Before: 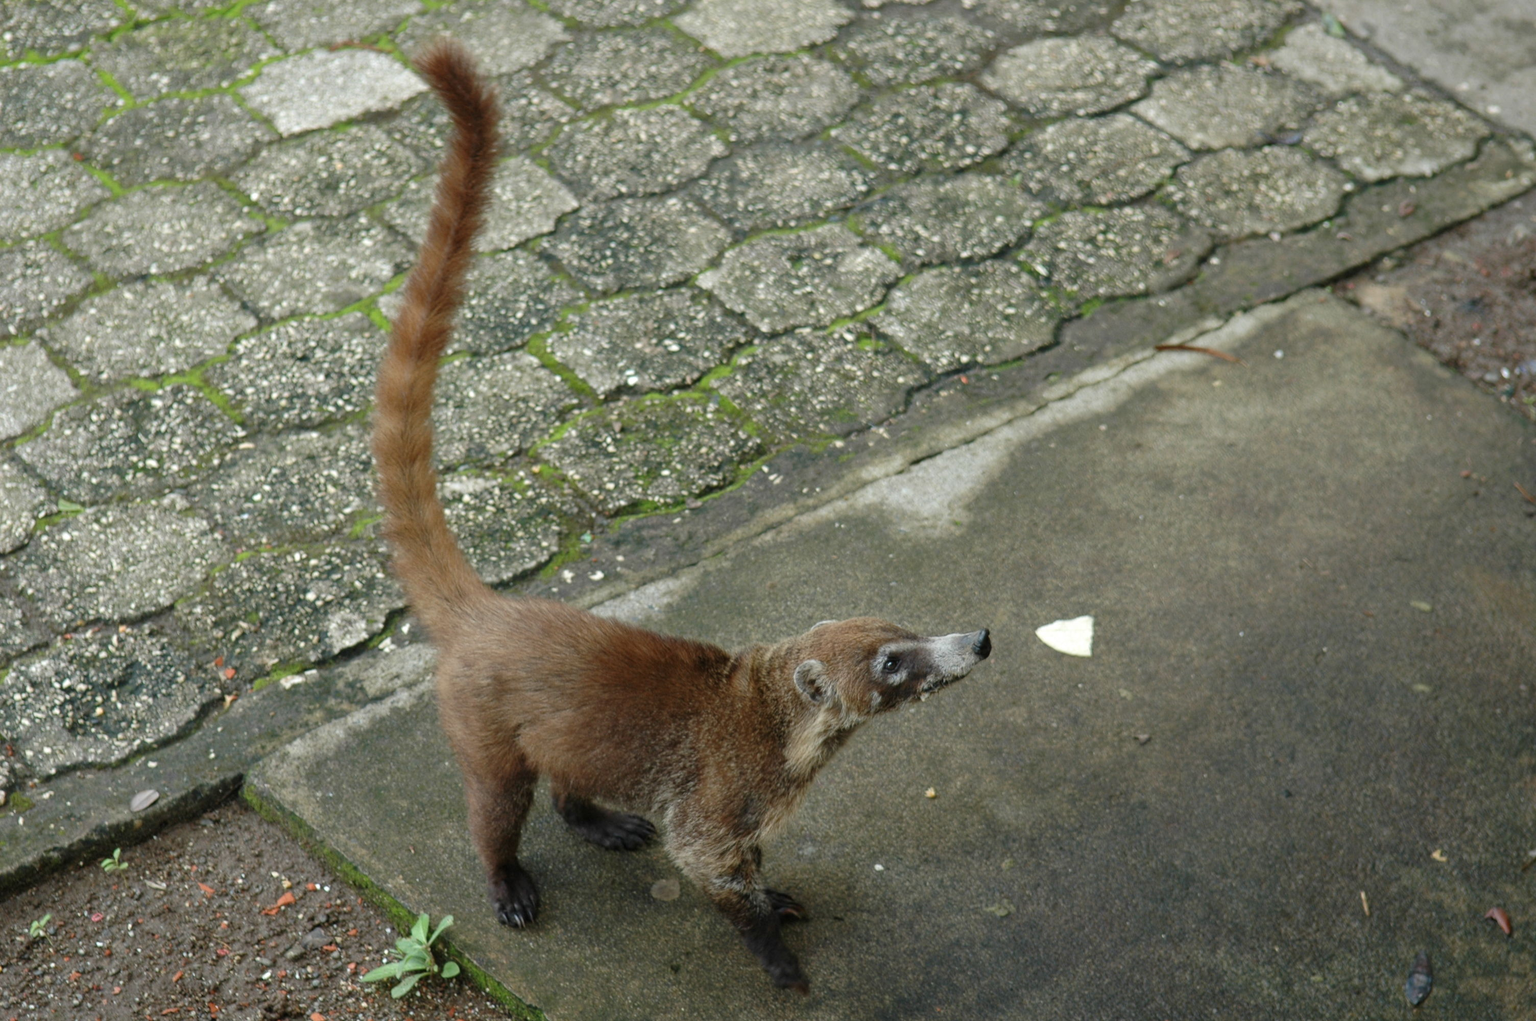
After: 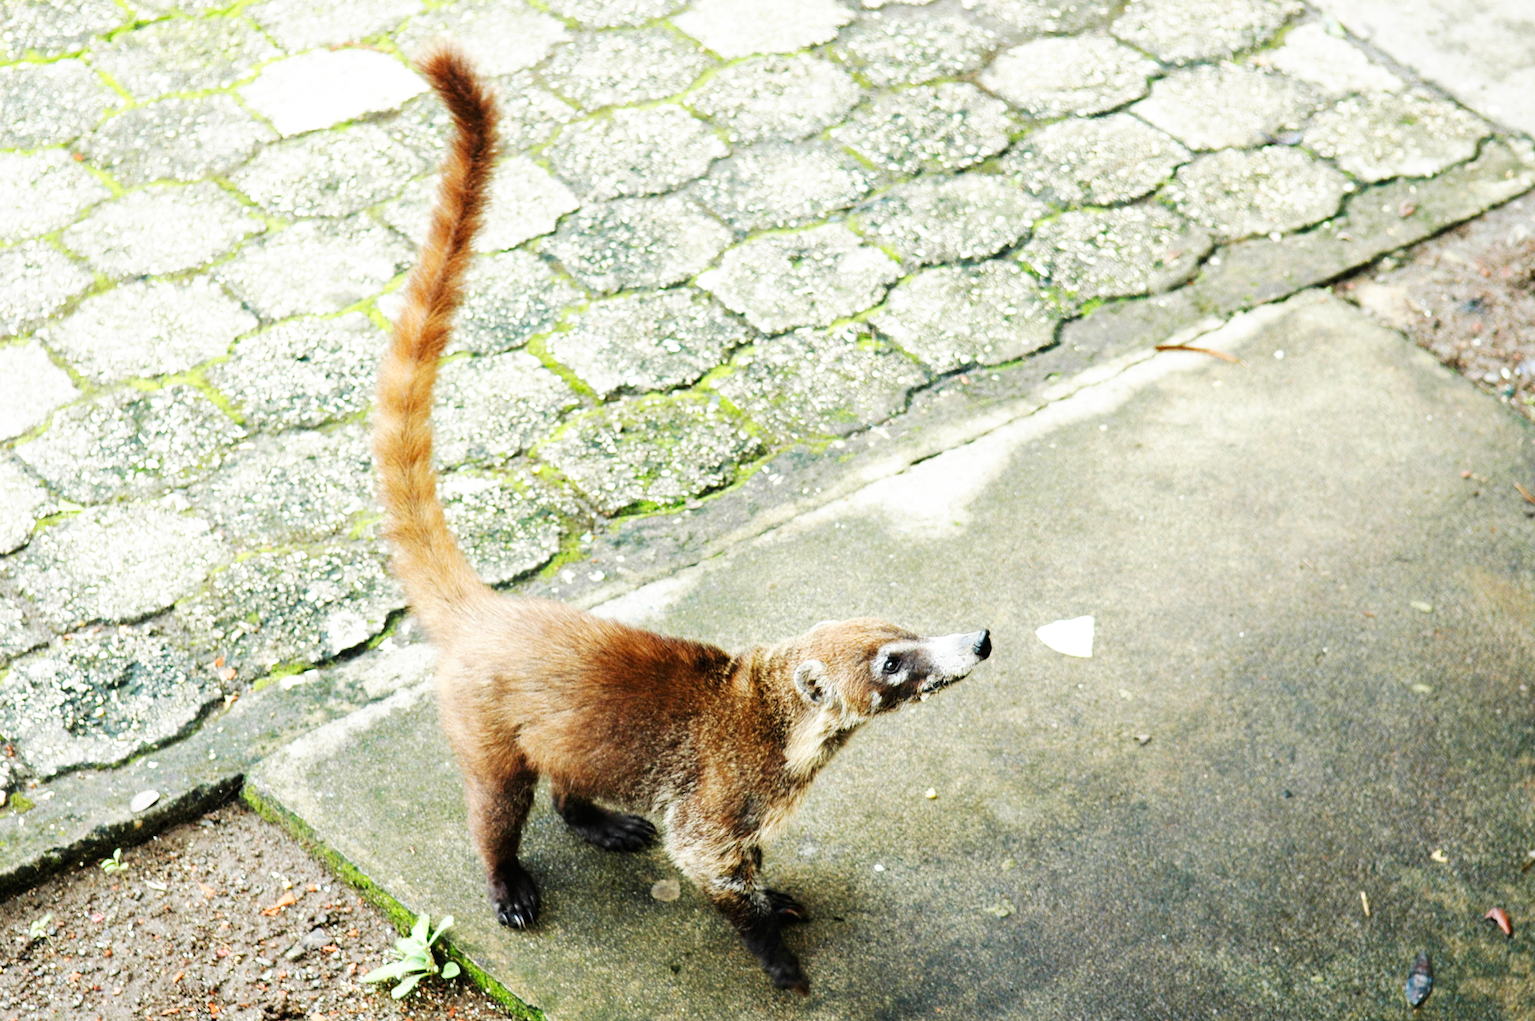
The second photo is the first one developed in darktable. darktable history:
tone equalizer: -8 EV -0.77 EV, -7 EV -0.686 EV, -6 EV -0.608 EV, -5 EV -0.371 EV, -3 EV 0.393 EV, -2 EV 0.6 EV, -1 EV 0.674 EV, +0 EV 0.755 EV
base curve: curves: ch0 [(0, 0) (0.007, 0.004) (0.027, 0.03) (0.046, 0.07) (0.207, 0.54) (0.442, 0.872) (0.673, 0.972) (1, 1)], preserve colors none
